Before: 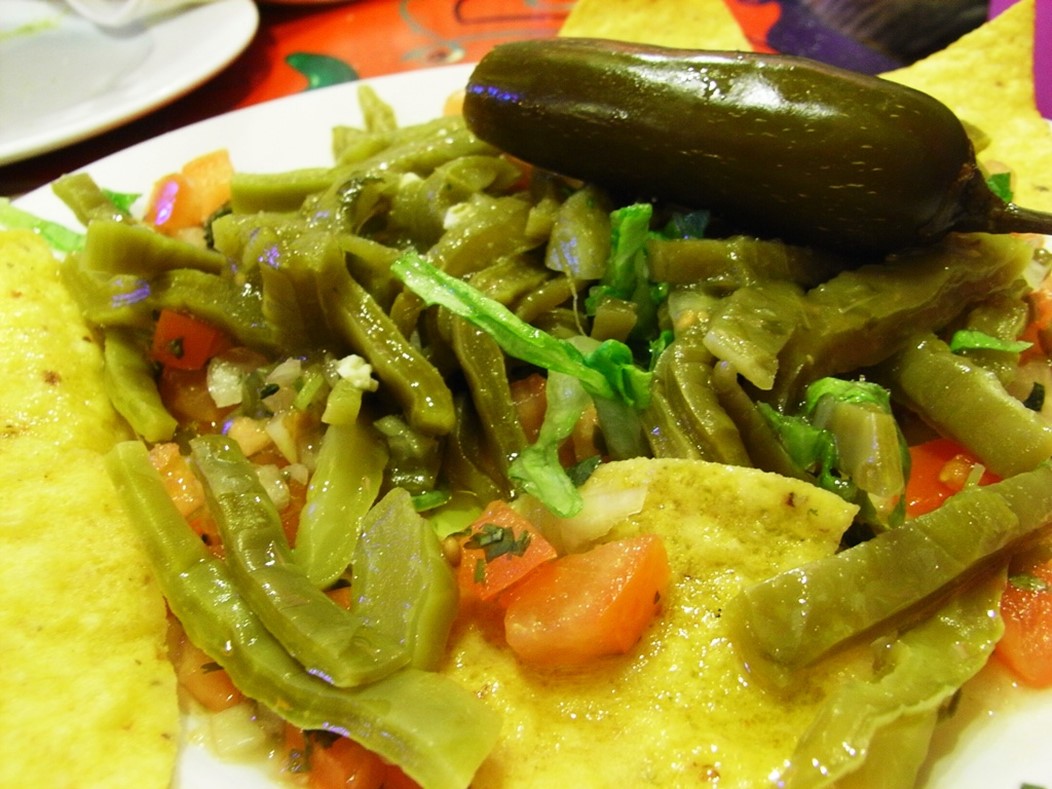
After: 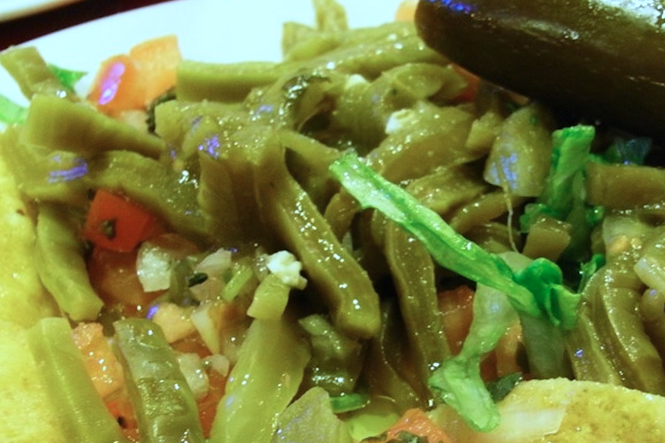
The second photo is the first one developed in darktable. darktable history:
crop and rotate: angle -4.99°, left 2.122%, top 6.945%, right 27.566%, bottom 30.519%
color correction: highlights a* -9.73, highlights b* -21.22
